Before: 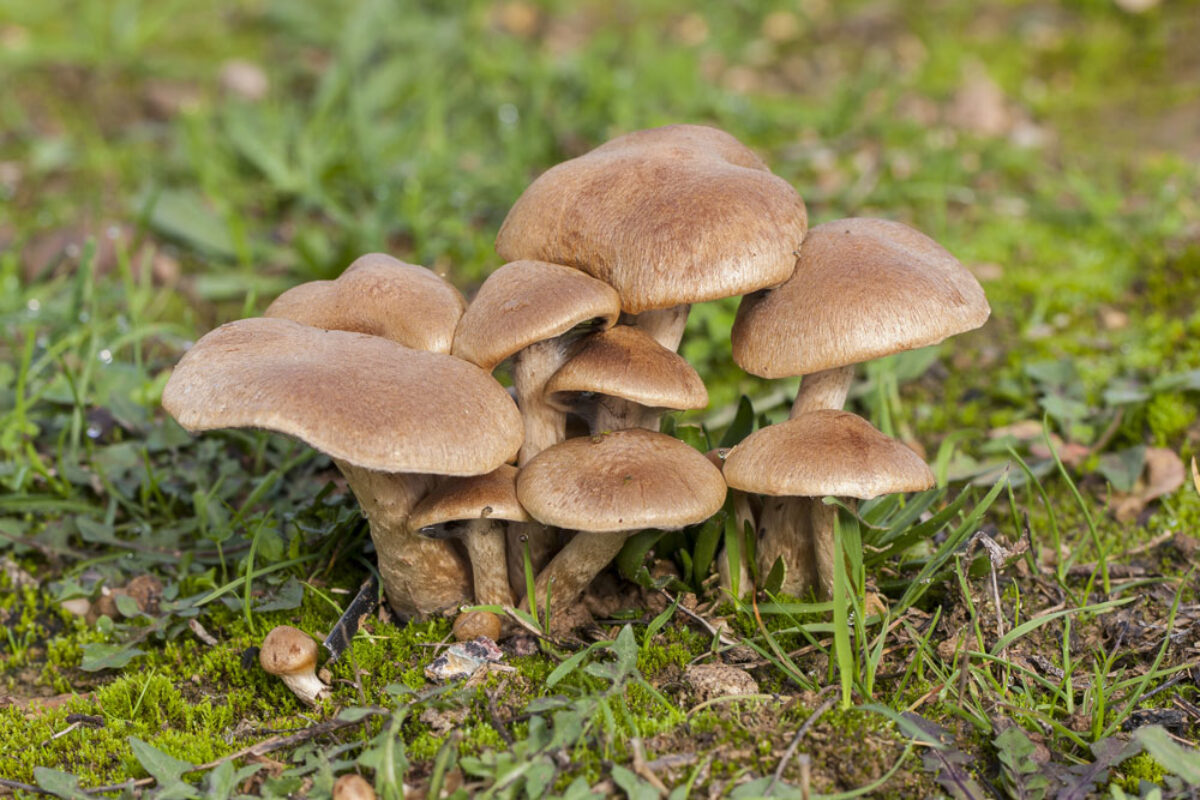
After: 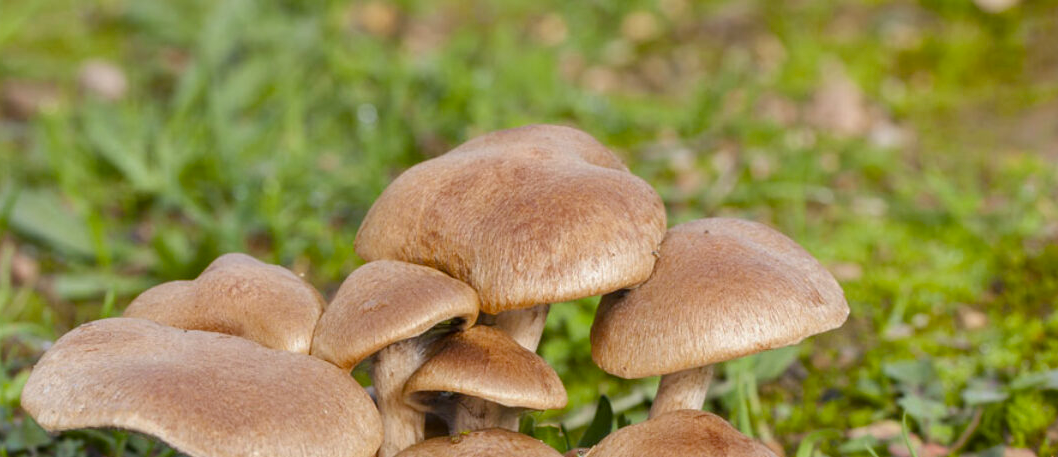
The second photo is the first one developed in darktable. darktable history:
rotate and perspective: automatic cropping original format, crop left 0, crop top 0
crop and rotate: left 11.812%, bottom 42.776%
color balance rgb: perceptual saturation grading › global saturation 20%, perceptual saturation grading › highlights -25%, perceptual saturation grading › shadows 25%
